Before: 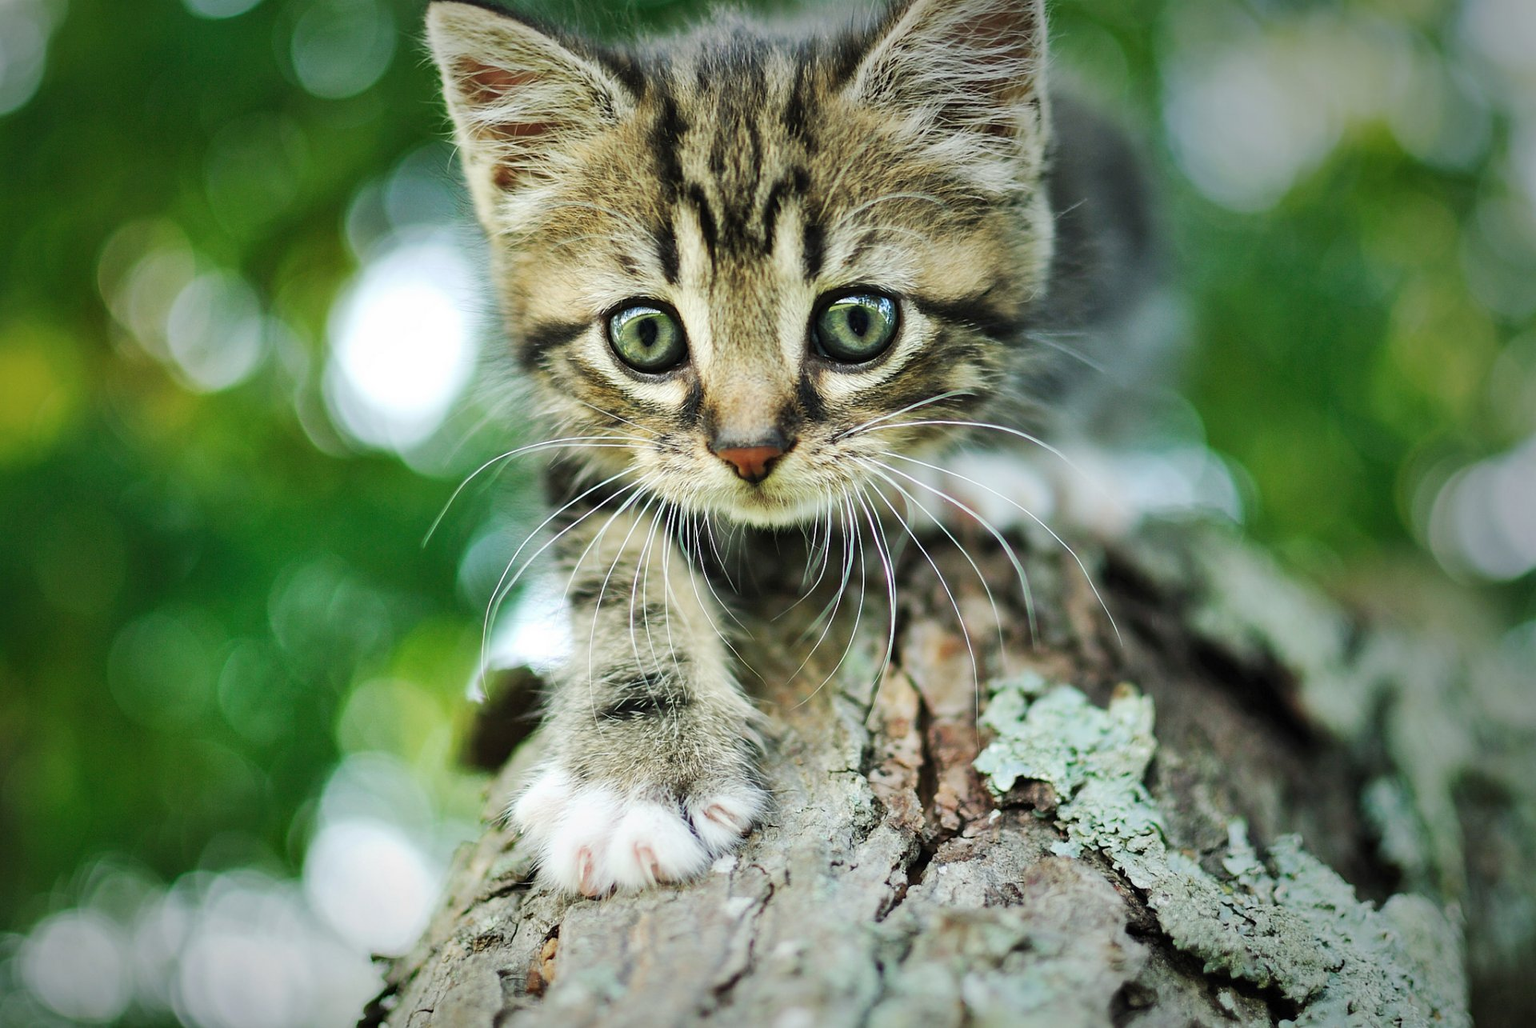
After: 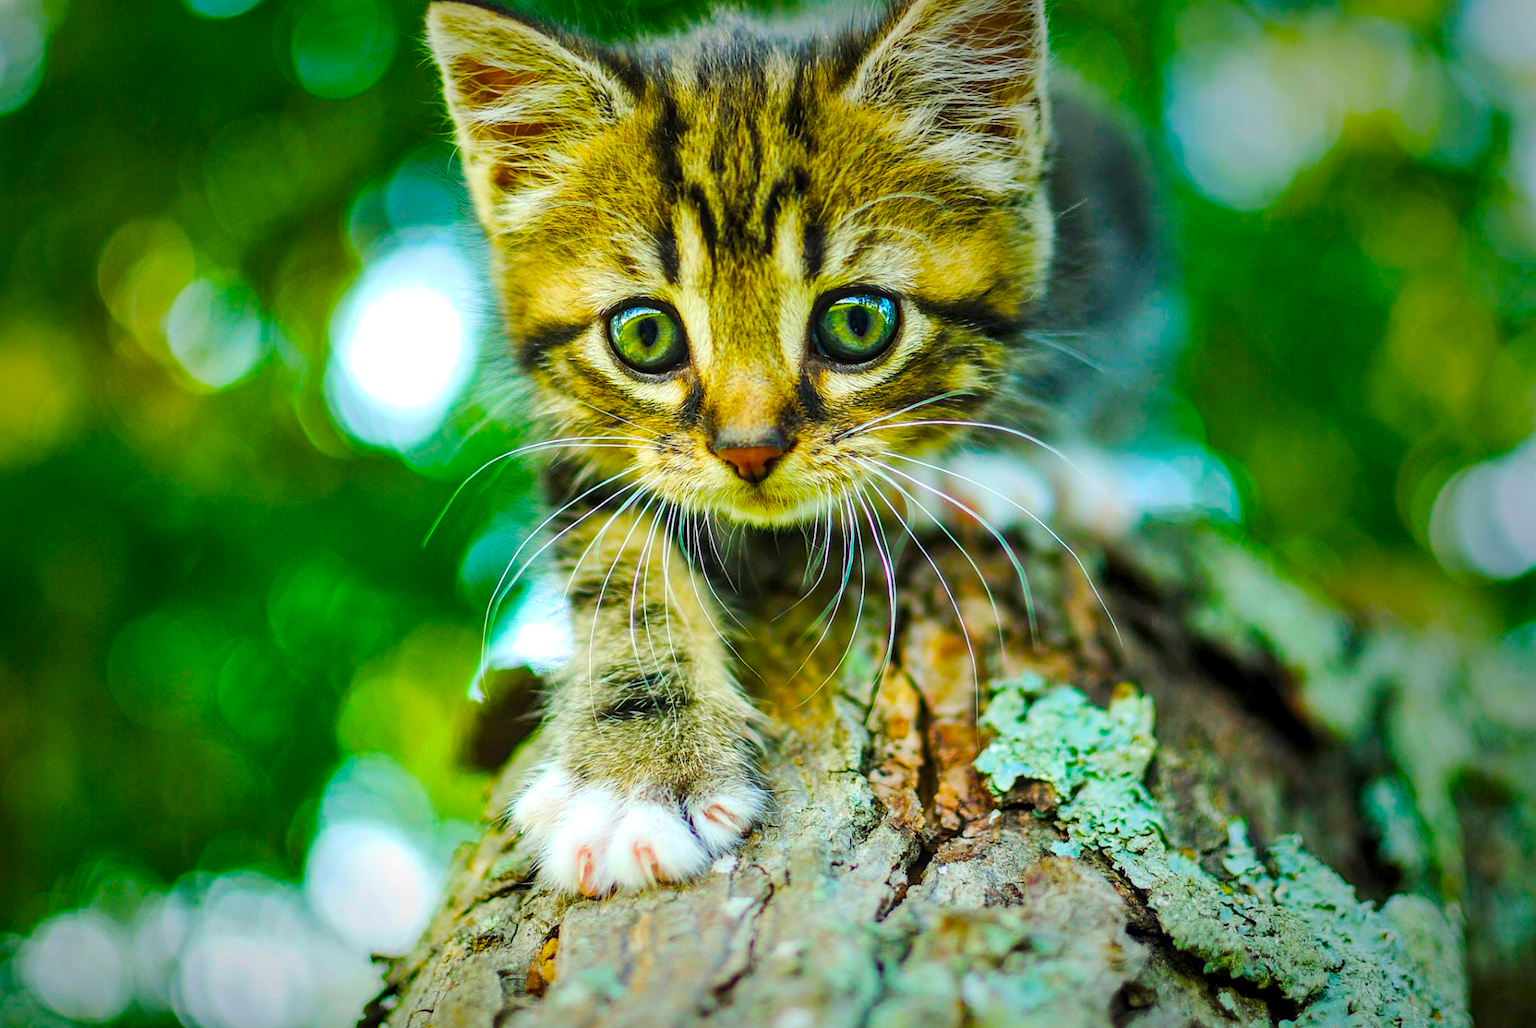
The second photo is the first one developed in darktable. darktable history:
color balance rgb: linear chroma grading › shadows 17.463%, linear chroma grading › highlights 61.608%, linear chroma grading › global chroma 49.392%, perceptual saturation grading › global saturation 30.431%, global vibrance 20%
local contrast: on, module defaults
